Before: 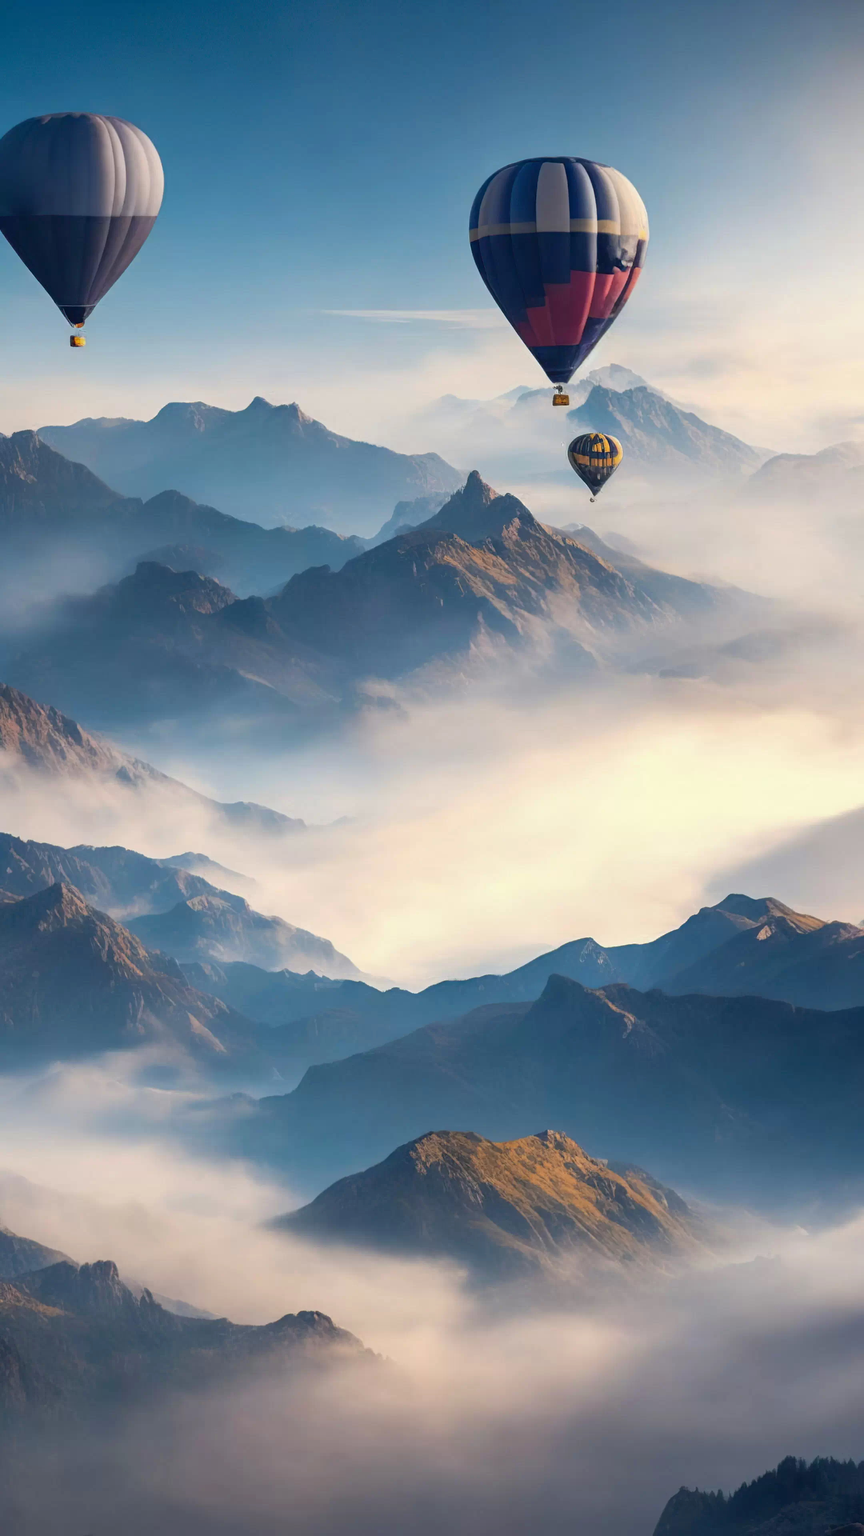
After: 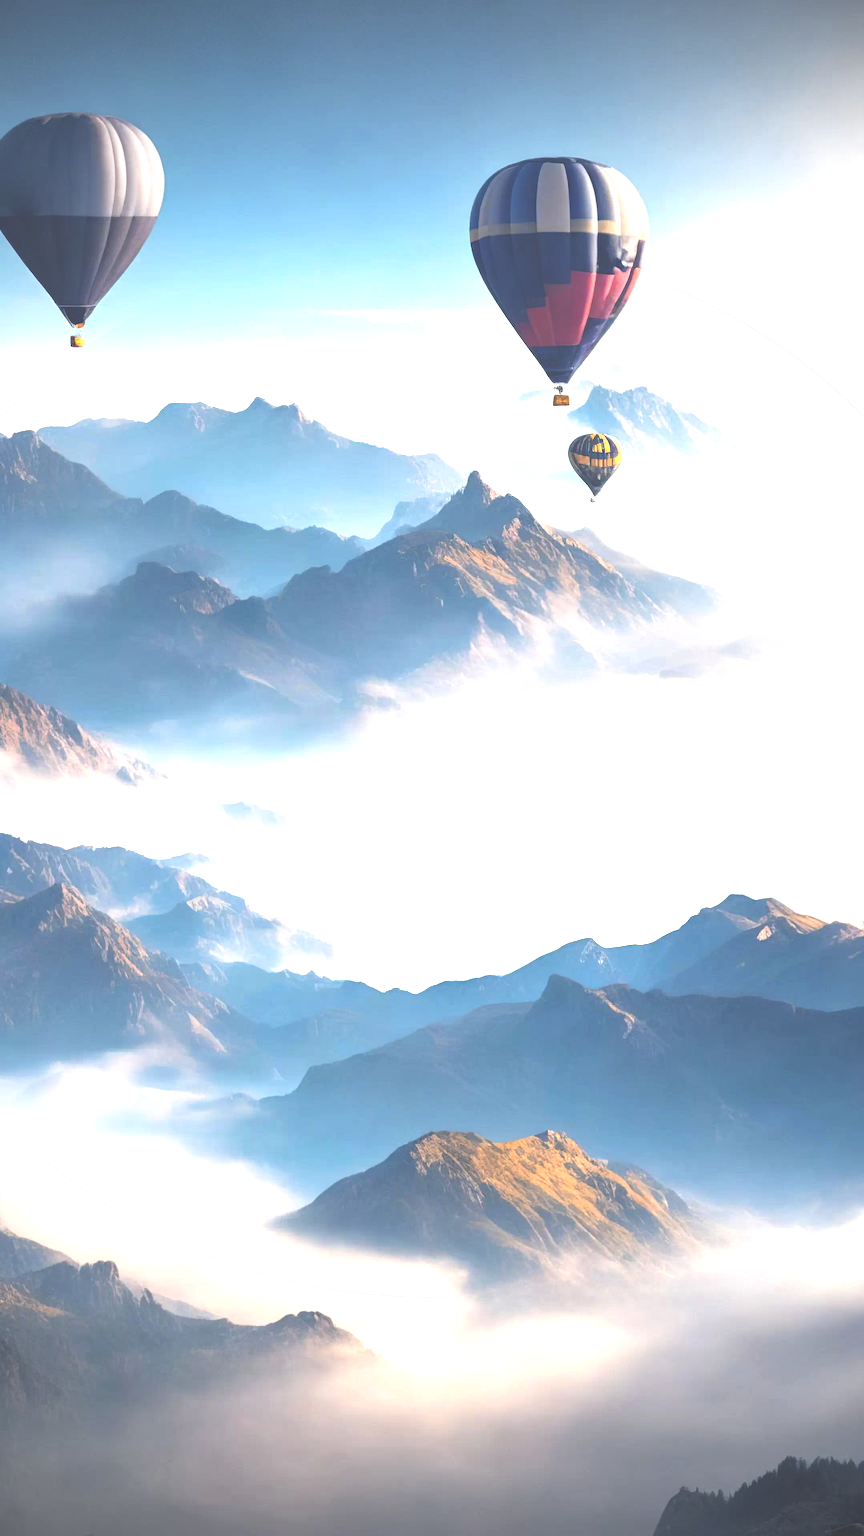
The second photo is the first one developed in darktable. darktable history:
vignetting: fall-off start 75.12%, width/height ratio 1.085, unbound false
exposure: black level correction -0.023, exposure 1.395 EV, compensate highlight preservation false
